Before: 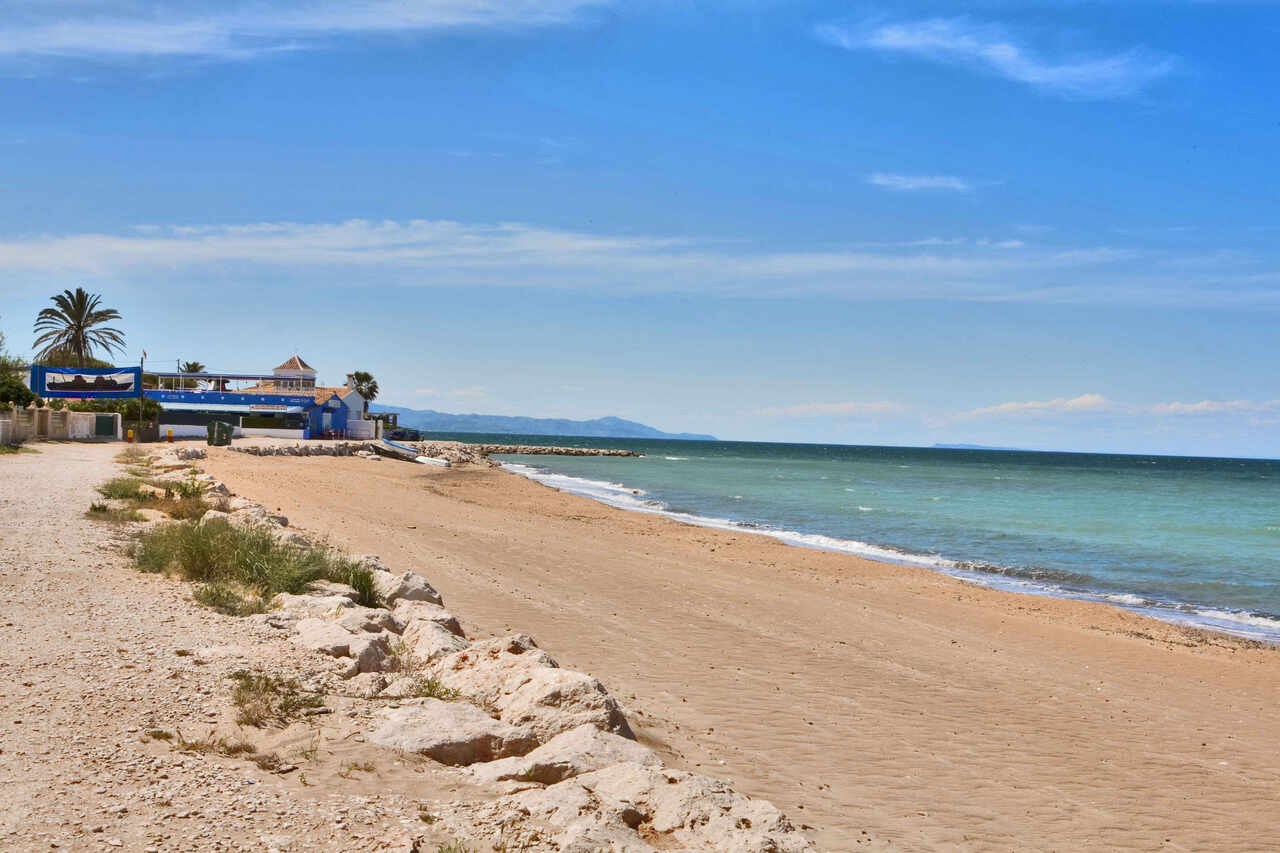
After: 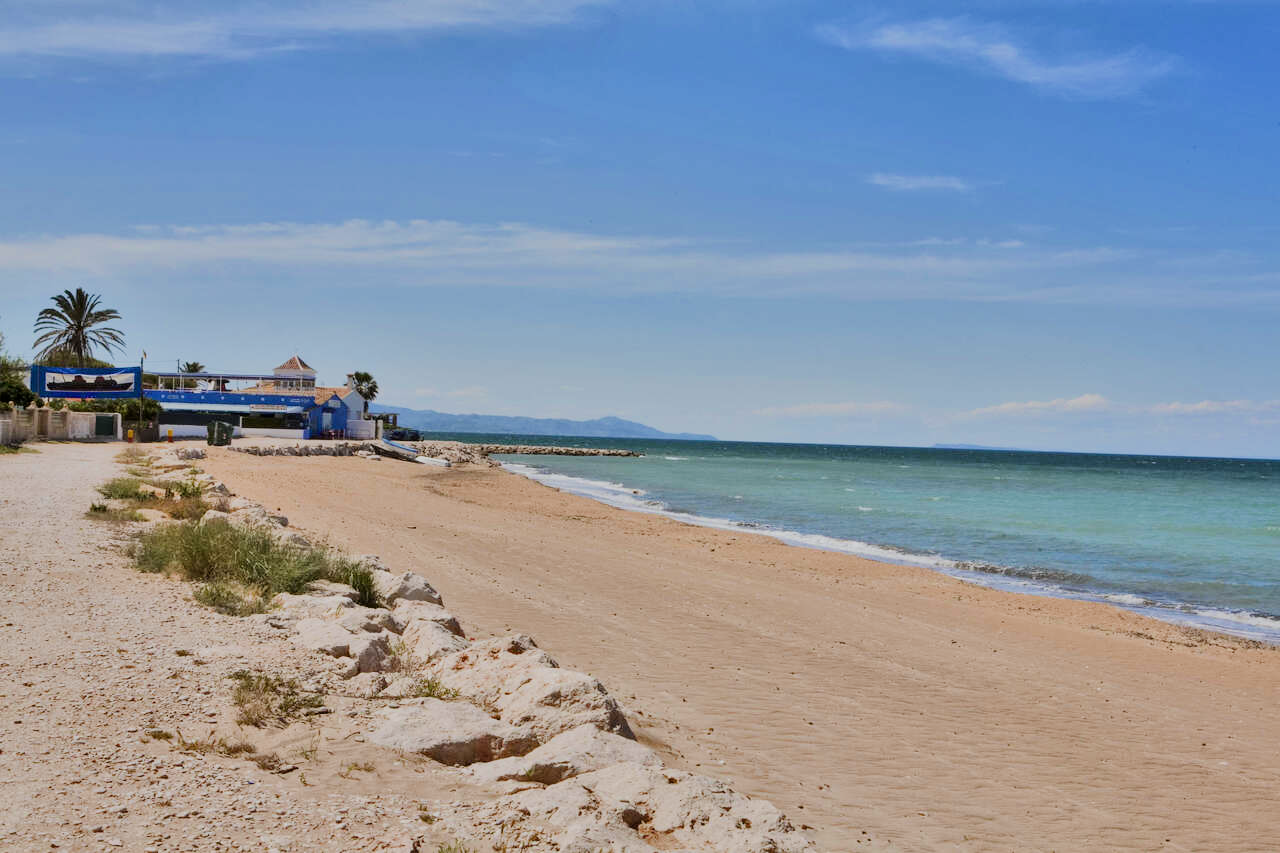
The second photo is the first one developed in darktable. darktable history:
filmic rgb: black relative exposure -7.65 EV, white relative exposure 4.56 EV, hardness 3.61
white balance: red 0.988, blue 1.017
